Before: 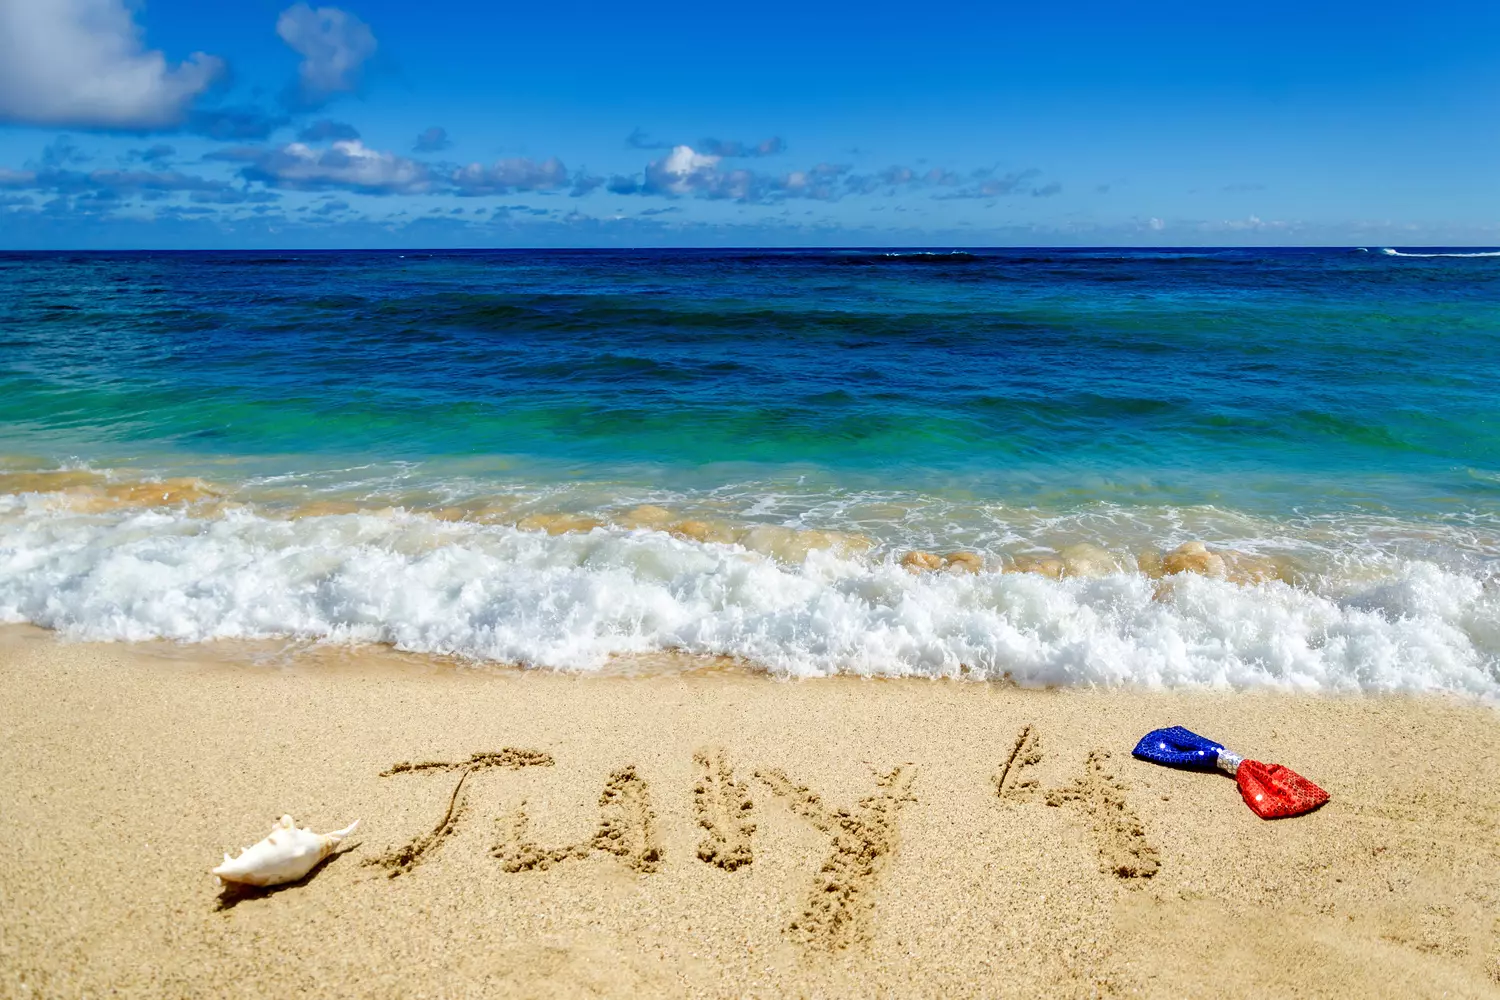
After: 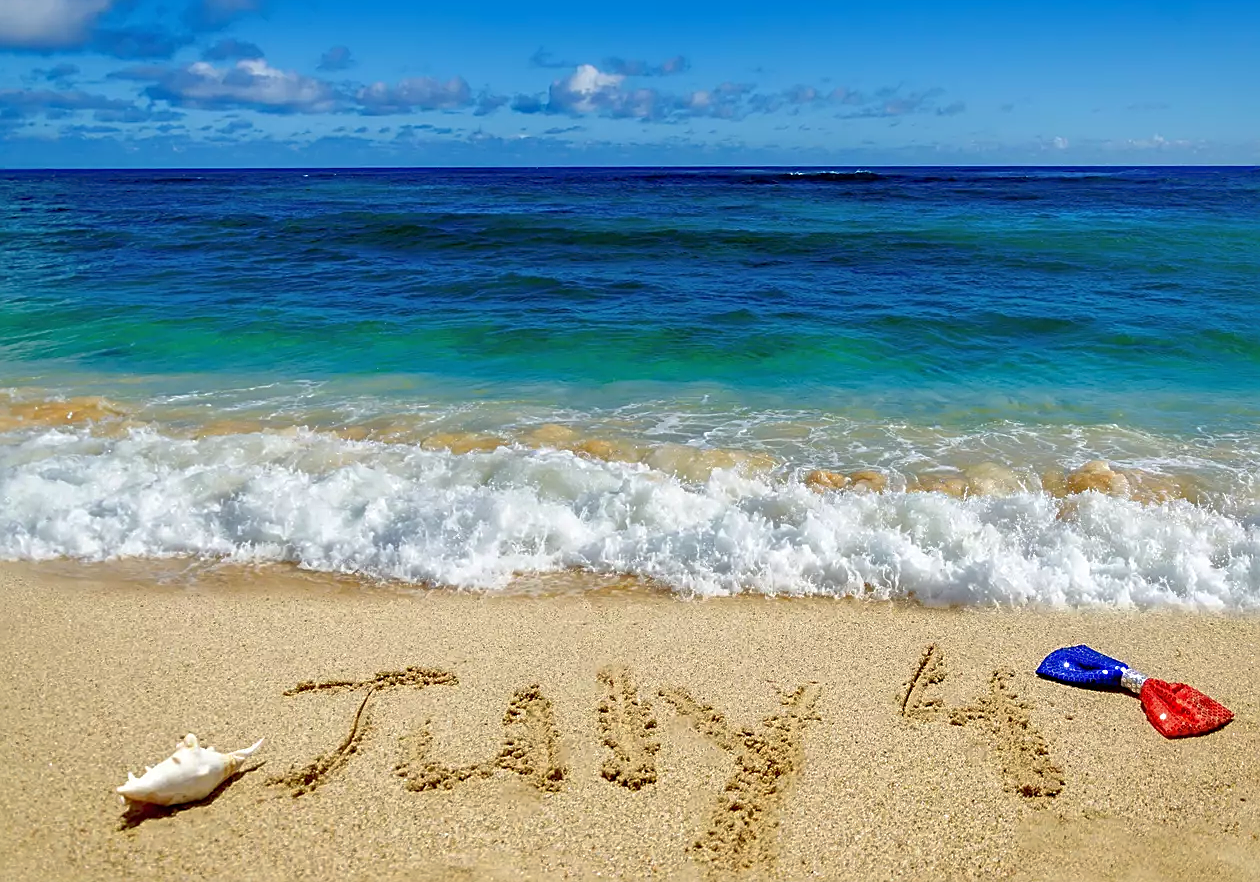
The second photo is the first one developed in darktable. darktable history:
sharpen: on, module defaults
shadows and highlights: on, module defaults
crop: left 6.446%, top 8.188%, right 9.538%, bottom 3.548%
tone equalizer: on, module defaults
